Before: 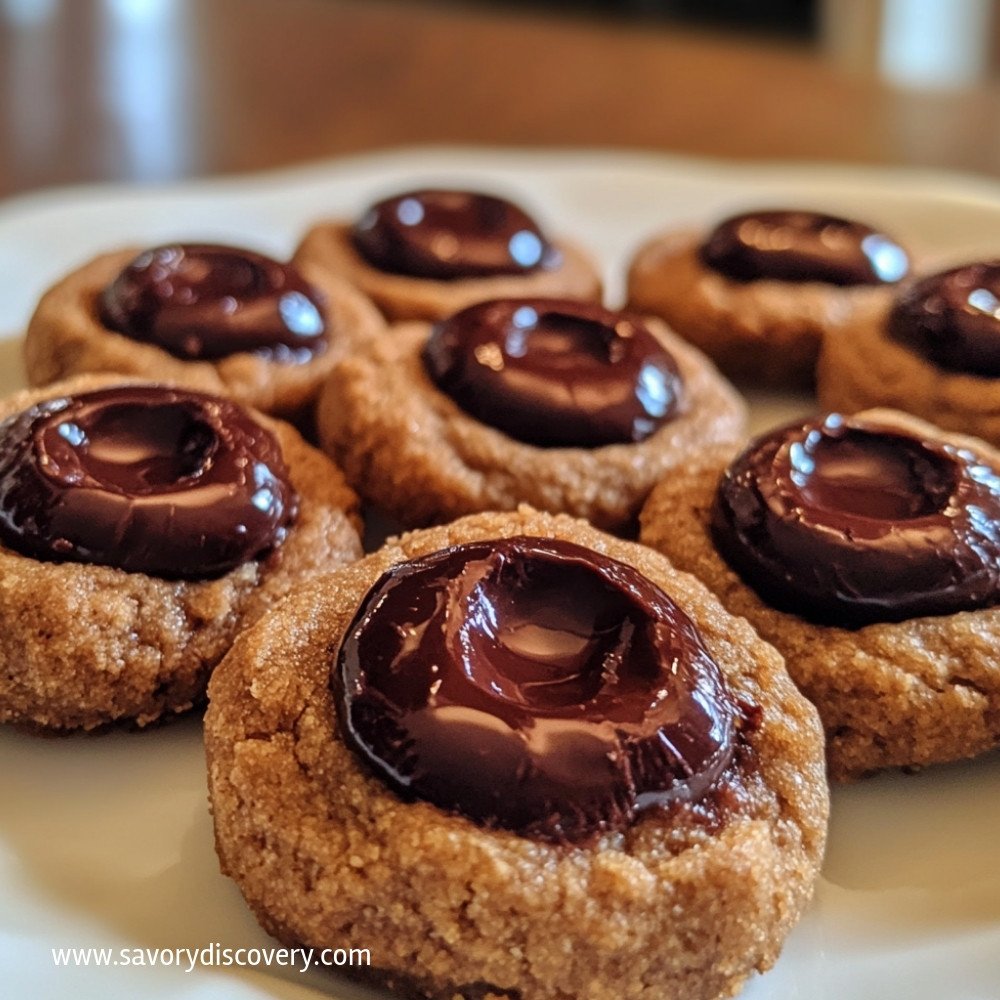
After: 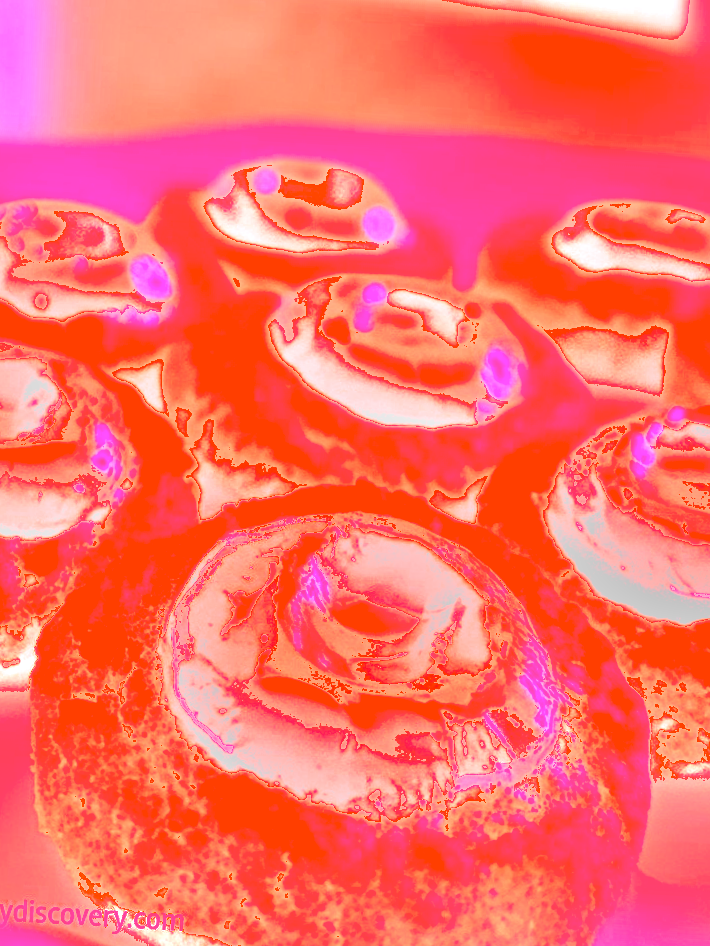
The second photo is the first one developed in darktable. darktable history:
tone equalizer: -8 EV -1.08 EV, -7 EV -1.01 EV, -6 EV -0.867 EV, -5 EV -0.578 EV, -3 EV 0.578 EV, -2 EV 0.867 EV, -1 EV 1.01 EV, +0 EV 1.08 EV, edges refinement/feathering 500, mask exposure compensation -1.57 EV, preserve details no
bloom: on, module defaults
levels: levels [0.016, 0.484, 0.953]
white balance: red 4.26, blue 1.802
crop and rotate: angle -3.27°, left 14.277%, top 0.028%, right 10.766%, bottom 0.028%
shadows and highlights: low approximation 0.01, soften with gaussian
